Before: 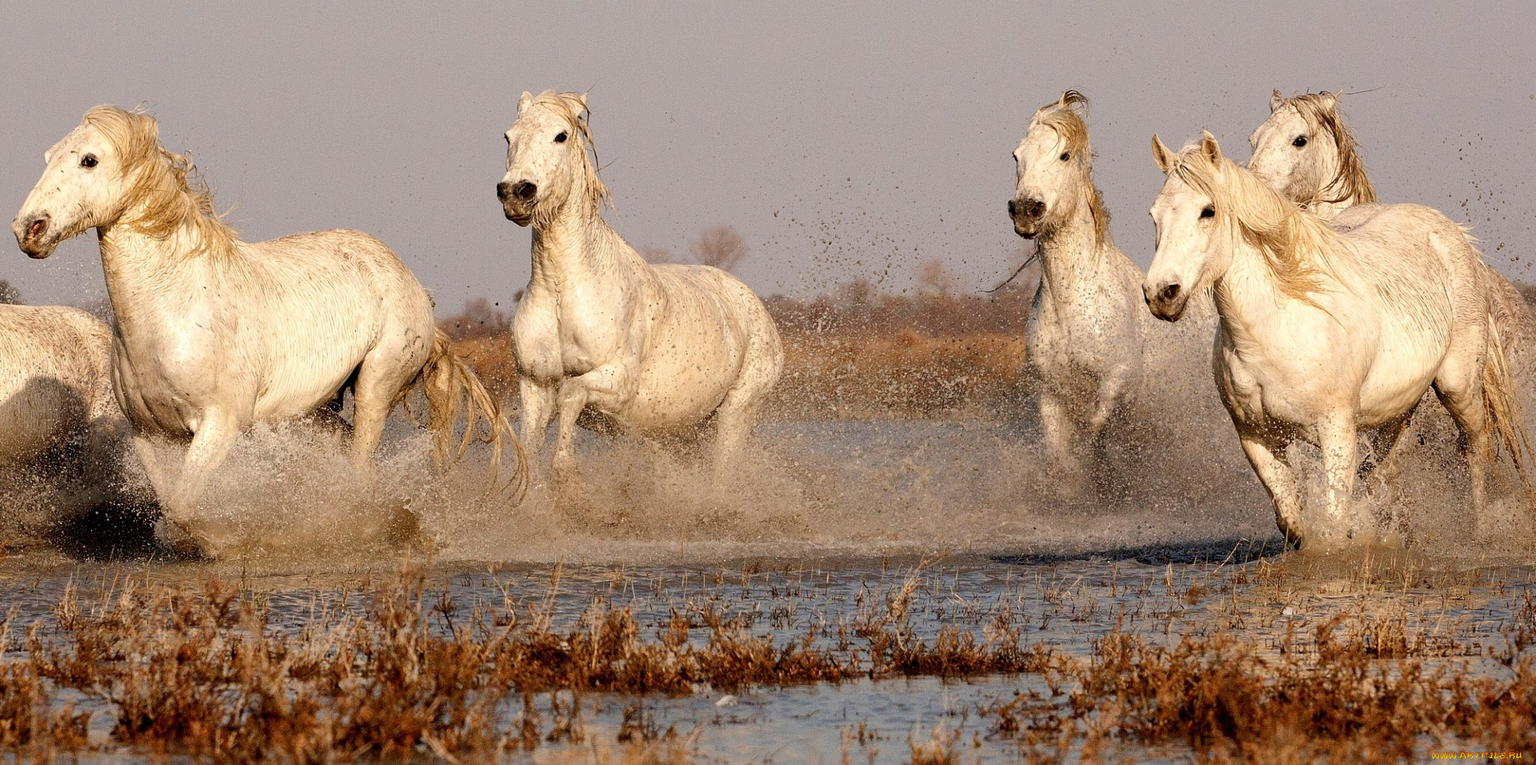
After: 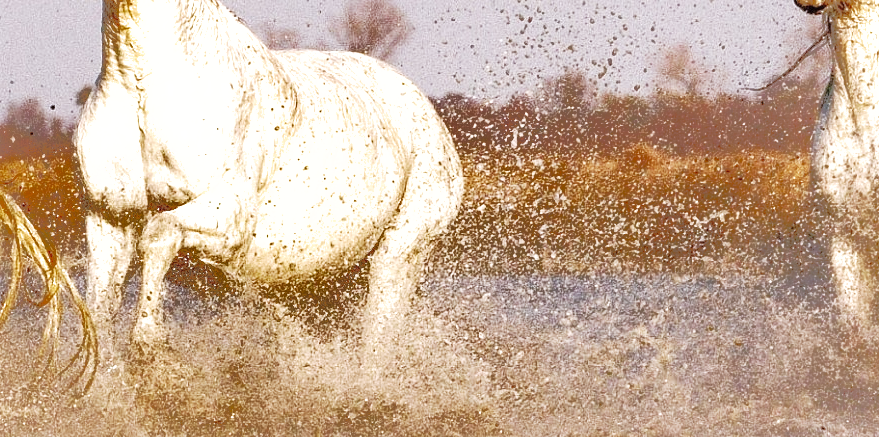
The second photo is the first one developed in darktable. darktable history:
exposure: black level correction 0, exposure 0.9 EV, compensate highlight preservation false
crop: left 30%, top 30%, right 30%, bottom 30%
color calibration: illuminant as shot in camera, x 0.358, y 0.373, temperature 4628.91 K
base curve: curves: ch0 [(0, 0) (0.028, 0.03) (0.121, 0.232) (0.46, 0.748) (0.859, 0.968) (1, 1)], preserve colors none
shadows and highlights: shadows 38.43, highlights -74.54
